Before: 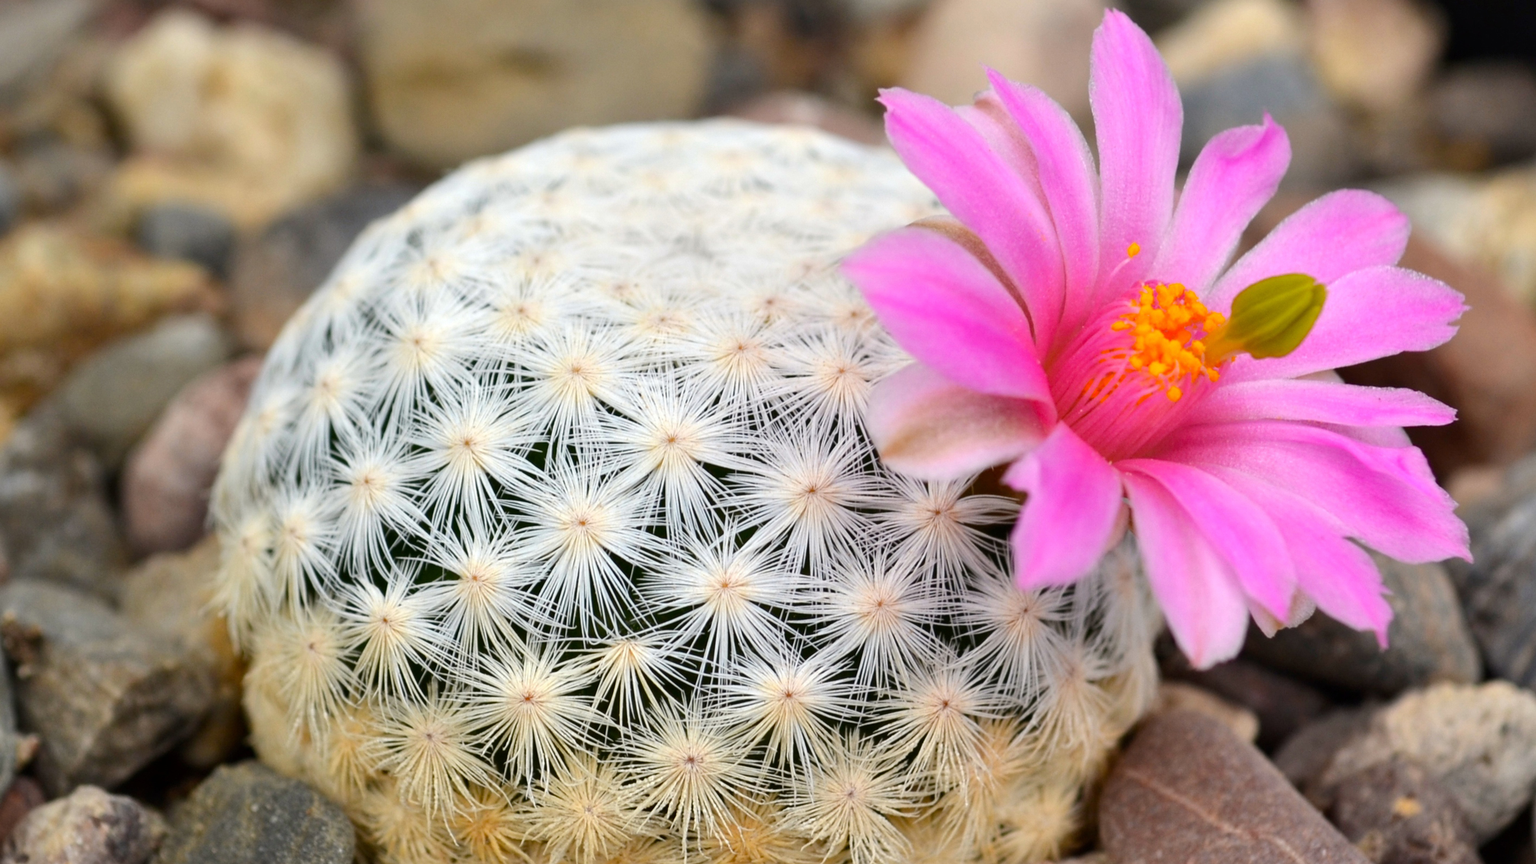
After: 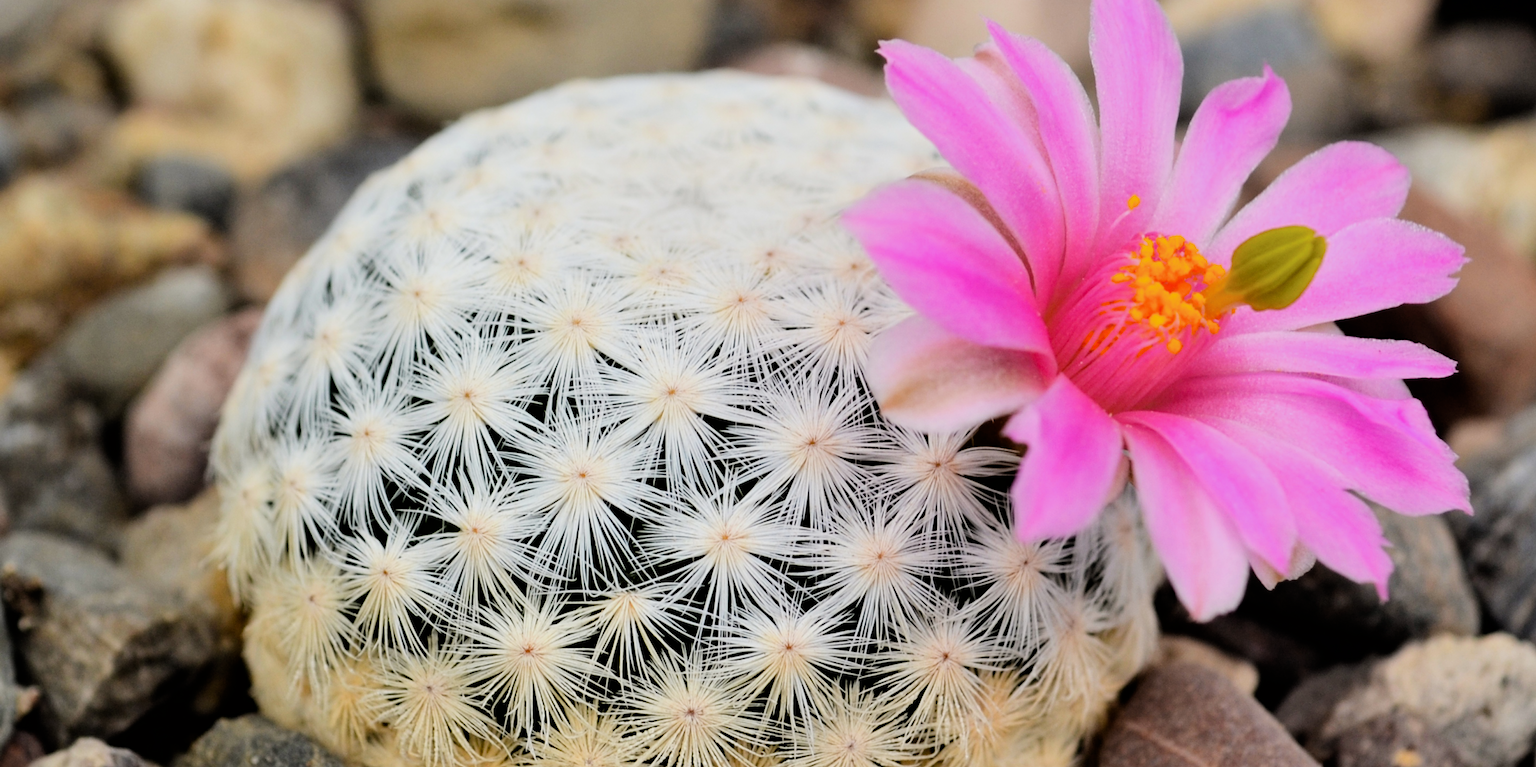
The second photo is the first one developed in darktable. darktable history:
filmic rgb: black relative exposure -5 EV, hardness 2.88, contrast 1.3
bloom: size 15%, threshold 97%, strength 7%
crop and rotate: top 5.609%, bottom 5.609%
